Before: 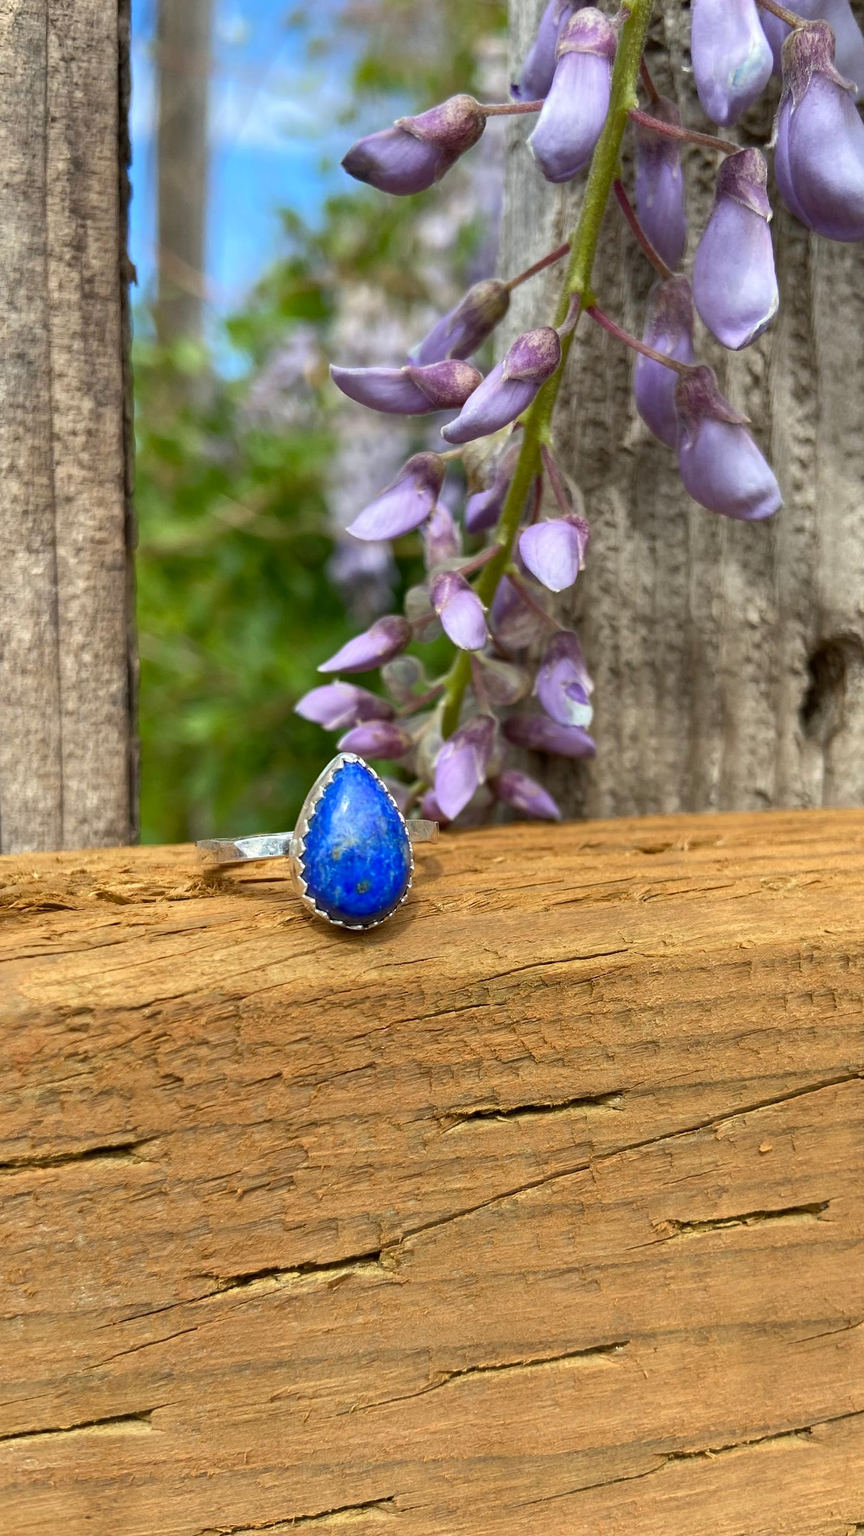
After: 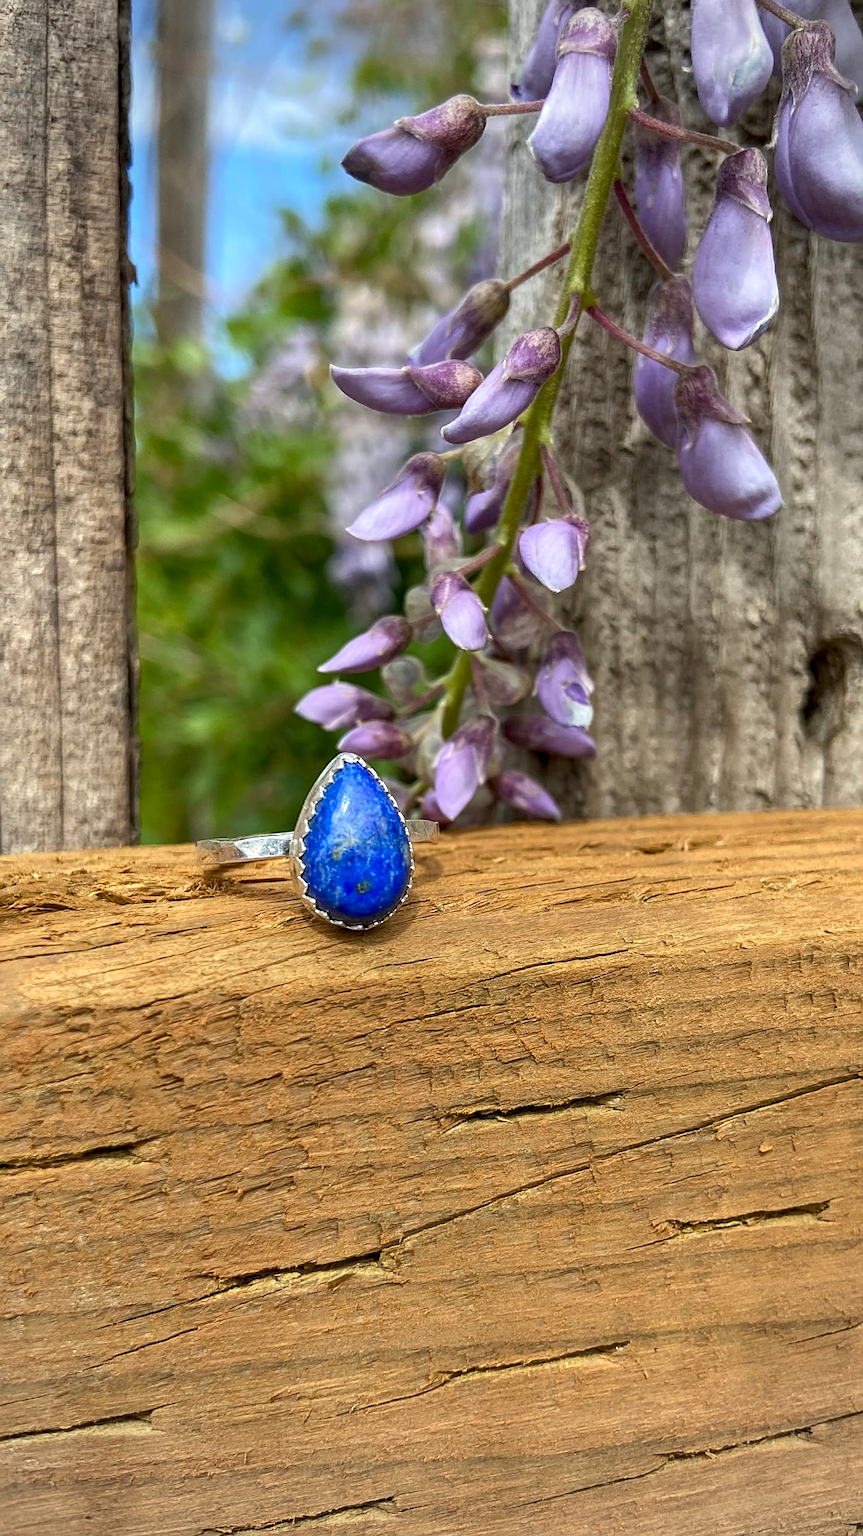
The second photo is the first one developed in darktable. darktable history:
sharpen: on, module defaults
vignetting: fall-off radius 60.92%
local contrast: on, module defaults
